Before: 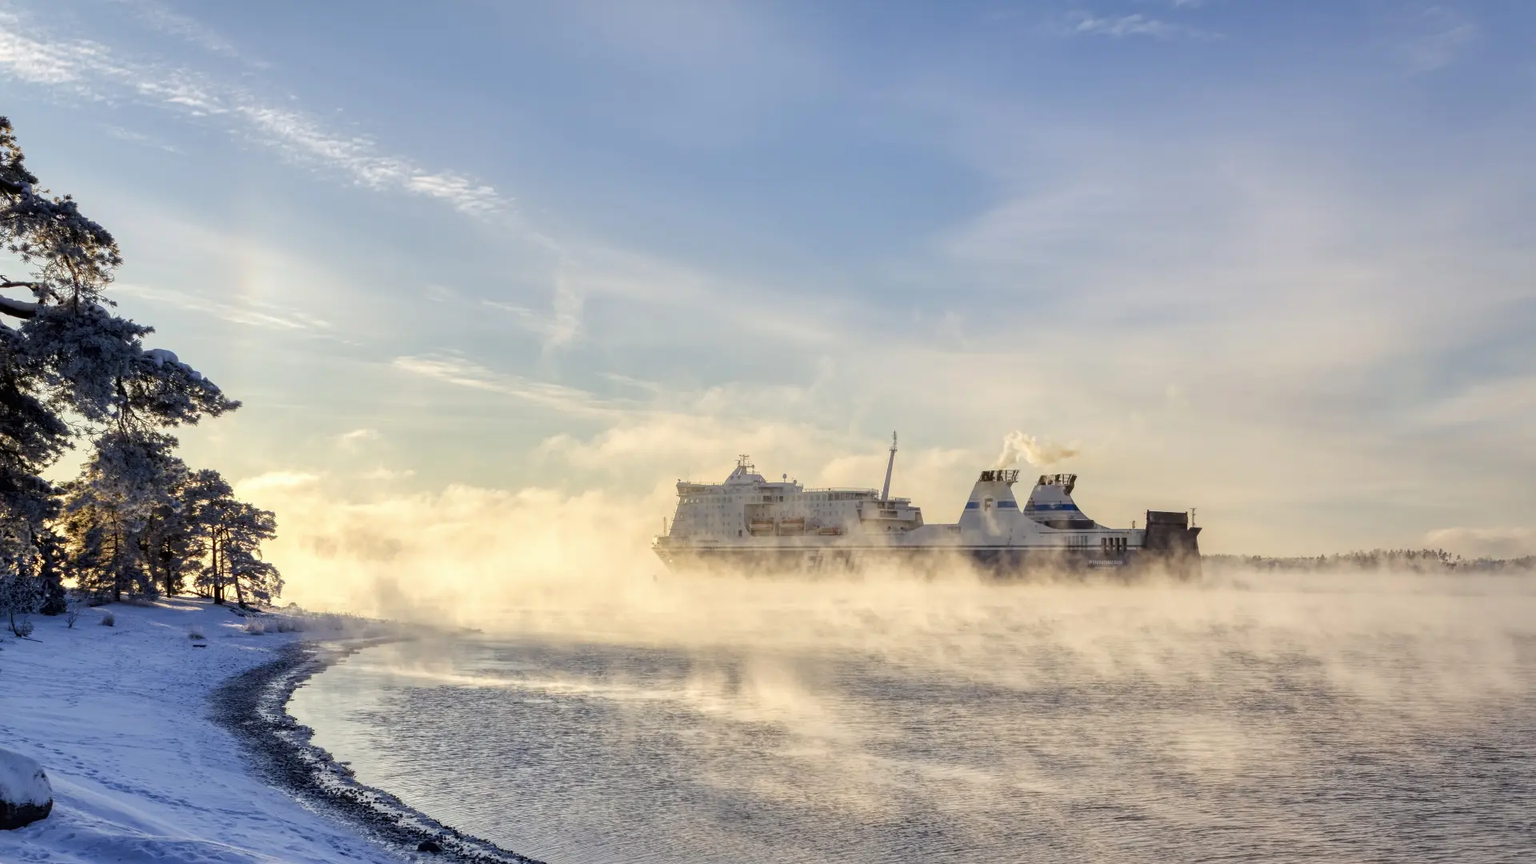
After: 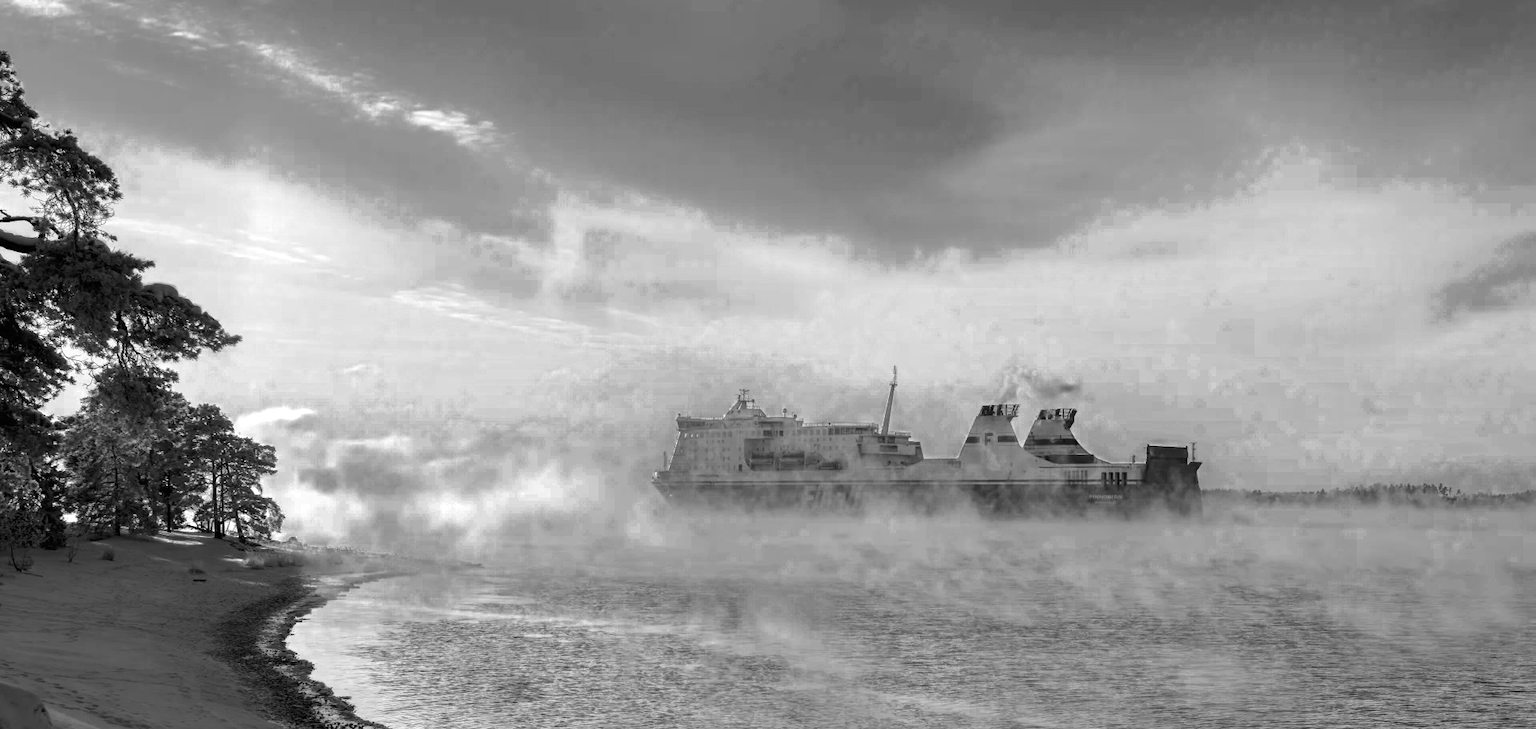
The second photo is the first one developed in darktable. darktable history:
color zones: curves: ch0 [(0.002, 0.429) (0.121, 0.212) (0.198, 0.113) (0.276, 0.344) (0.331, 0.541) (0.41, 0.56) (0.482, 0.289) (0.619, 0.227) (0.721, 0.18) (0.821, 0.435) (0.928, 0.555) (1, 0.587)]; ch1 [(0, 0) (0.143, 0) (0.286, 0) (0.429, 0) (0.571, 0) (0.714, 0) (0.857, 0)]
crop: top 7.613%, bottom 7.854%
color correction: highlights a* -10.96, highlights b* 9.93, saturation 1.71
